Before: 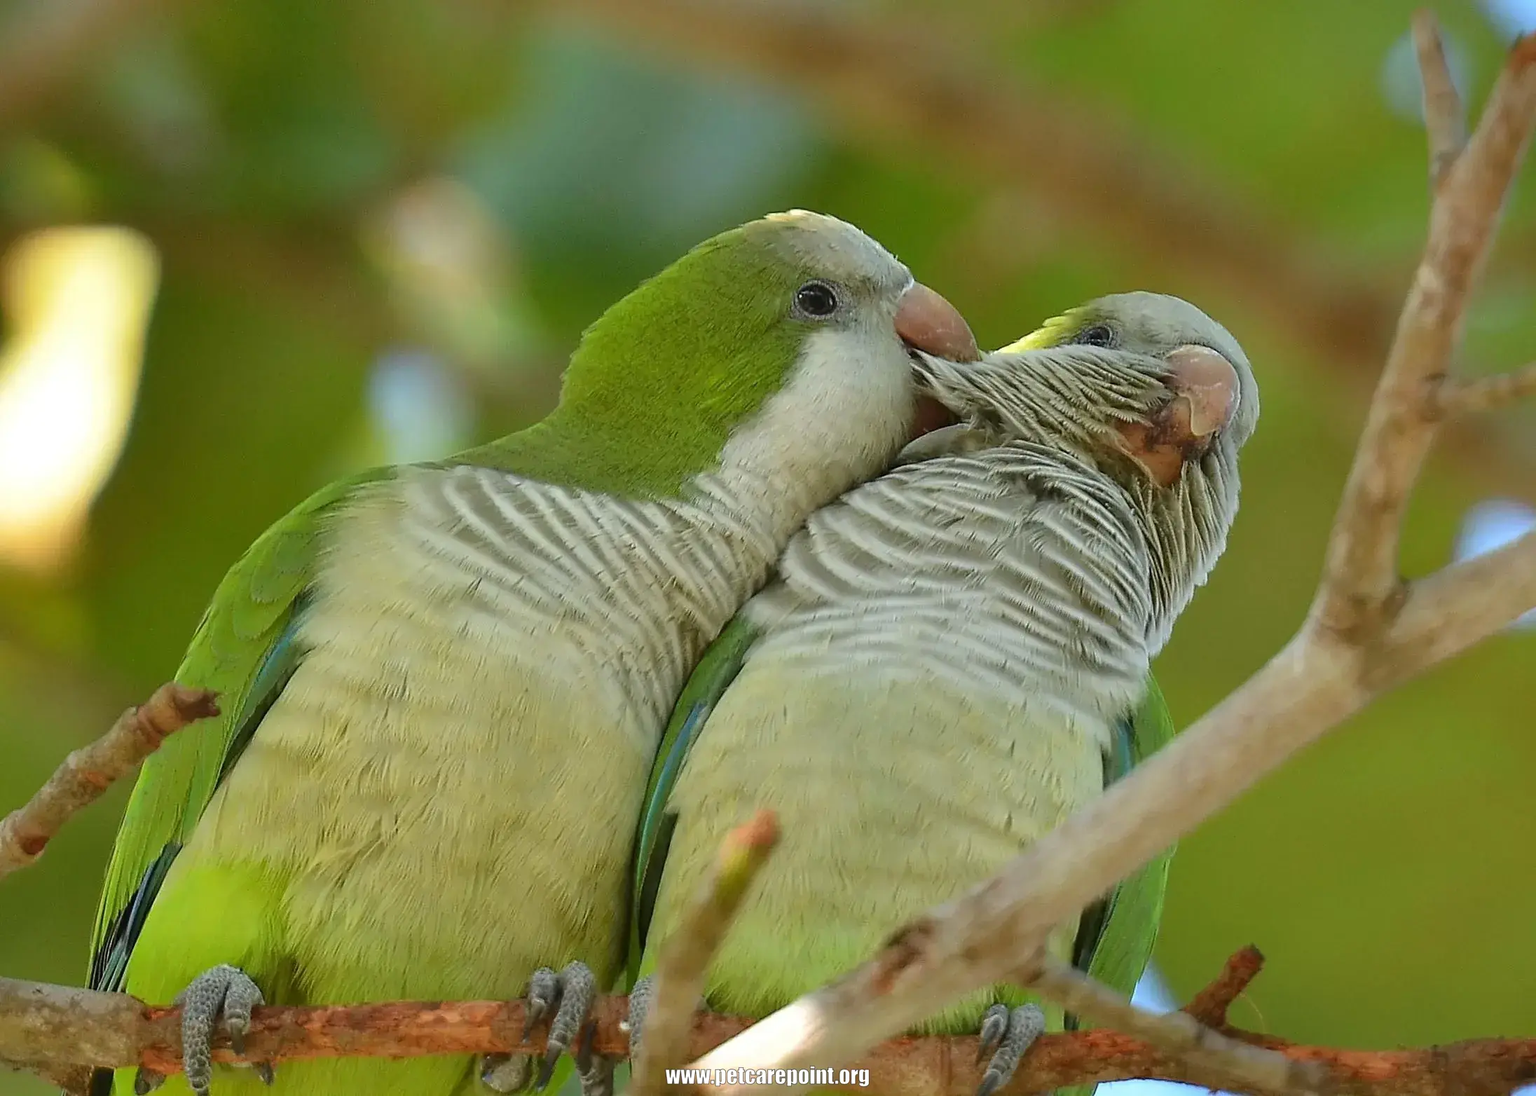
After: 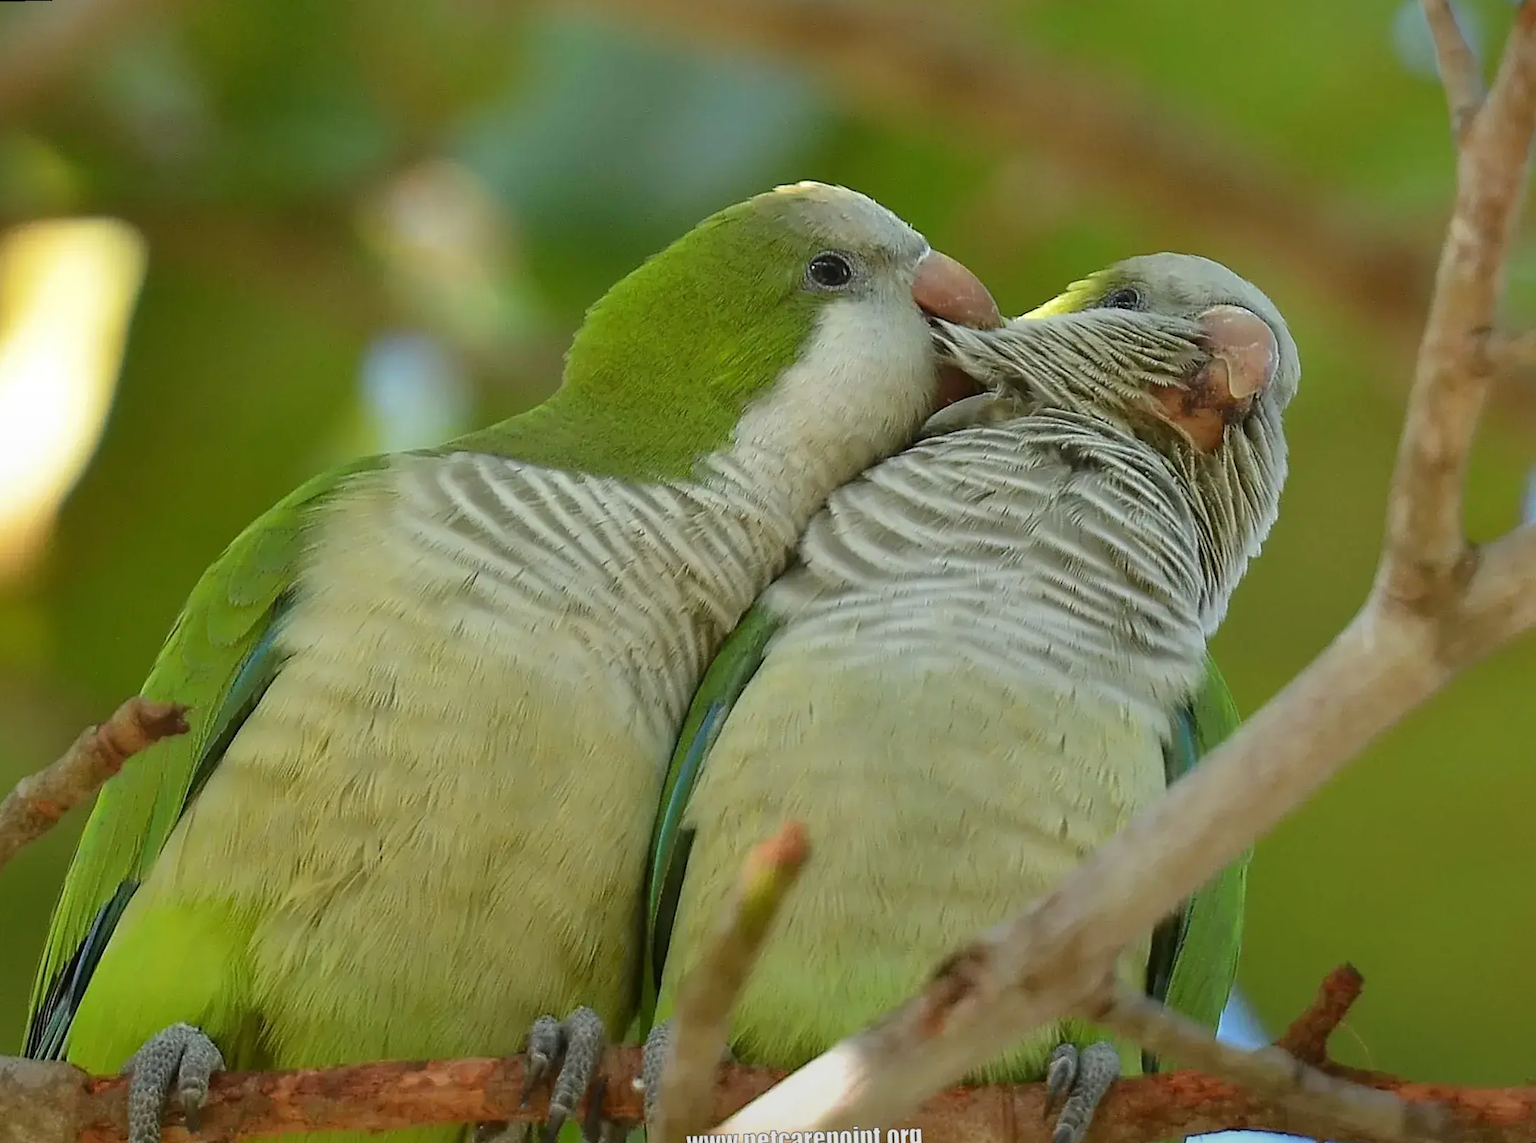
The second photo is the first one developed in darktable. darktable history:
color zones: curves: ch0 [(0, 0.5) (0.143, 0.5) (0.286, 0.5) (0.429, 0.5) (0.62, 0.489) (0.714, 0.445) (0.844, 0.496) (1, 0.5)]; ch1 [(0, 0.5) (0.143, 0.5) (0.286, 0.5) (0.429, 0.5) (0.571, 0.5) (0.714, 0.523) (0.857, 0.5) (1, 0.5)]
rotate and perspective: rotation -1.68°, lens shift (vertical) -0.146, crop left 0.049, crop right 0.912, crop top 0.032, crop bottom 0.96
graduated density: rotation -180°, offset 24.95
